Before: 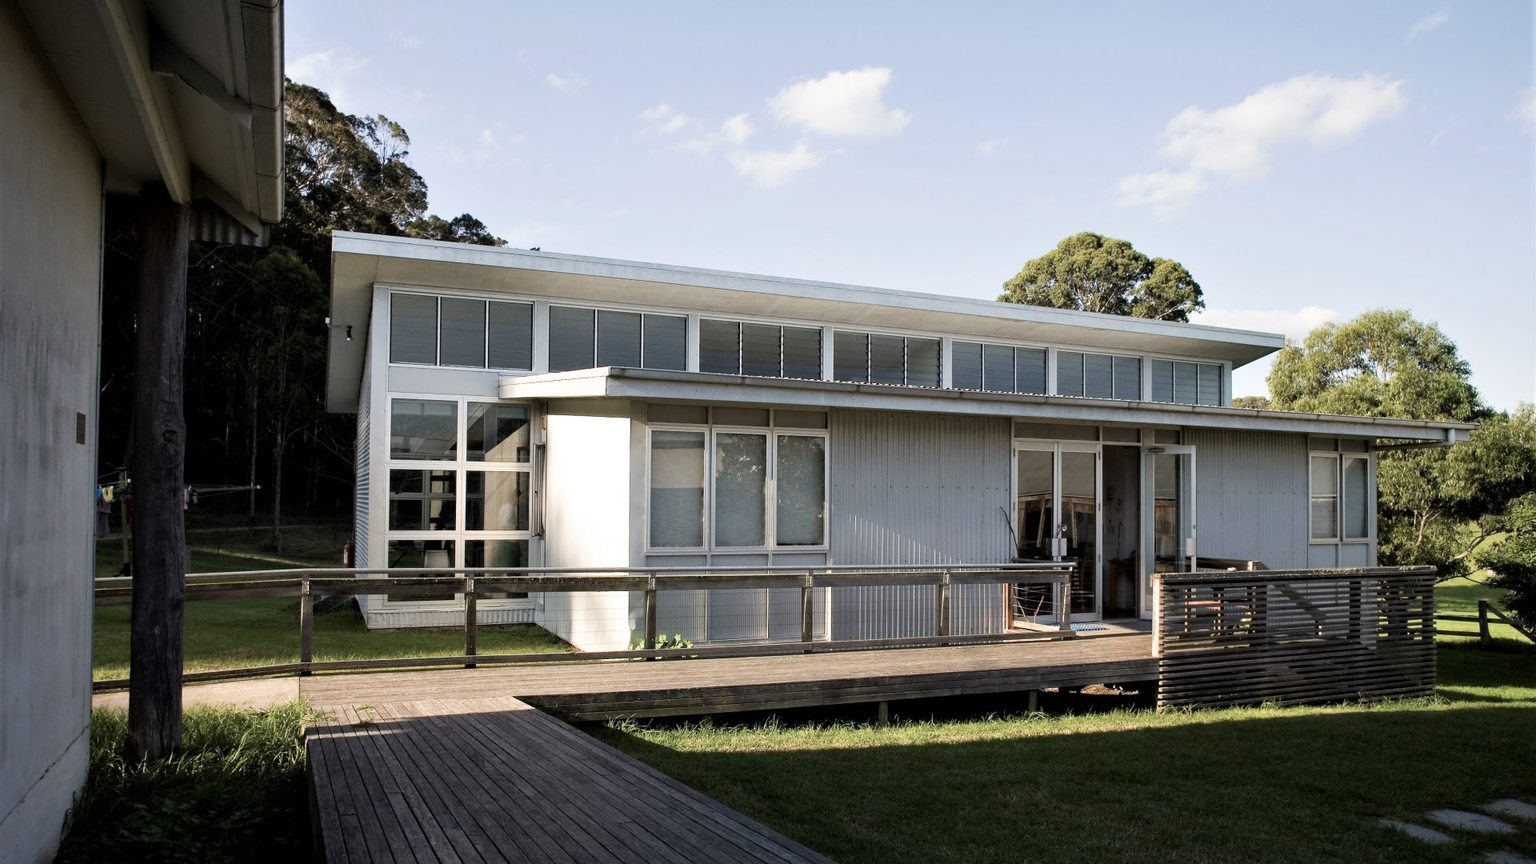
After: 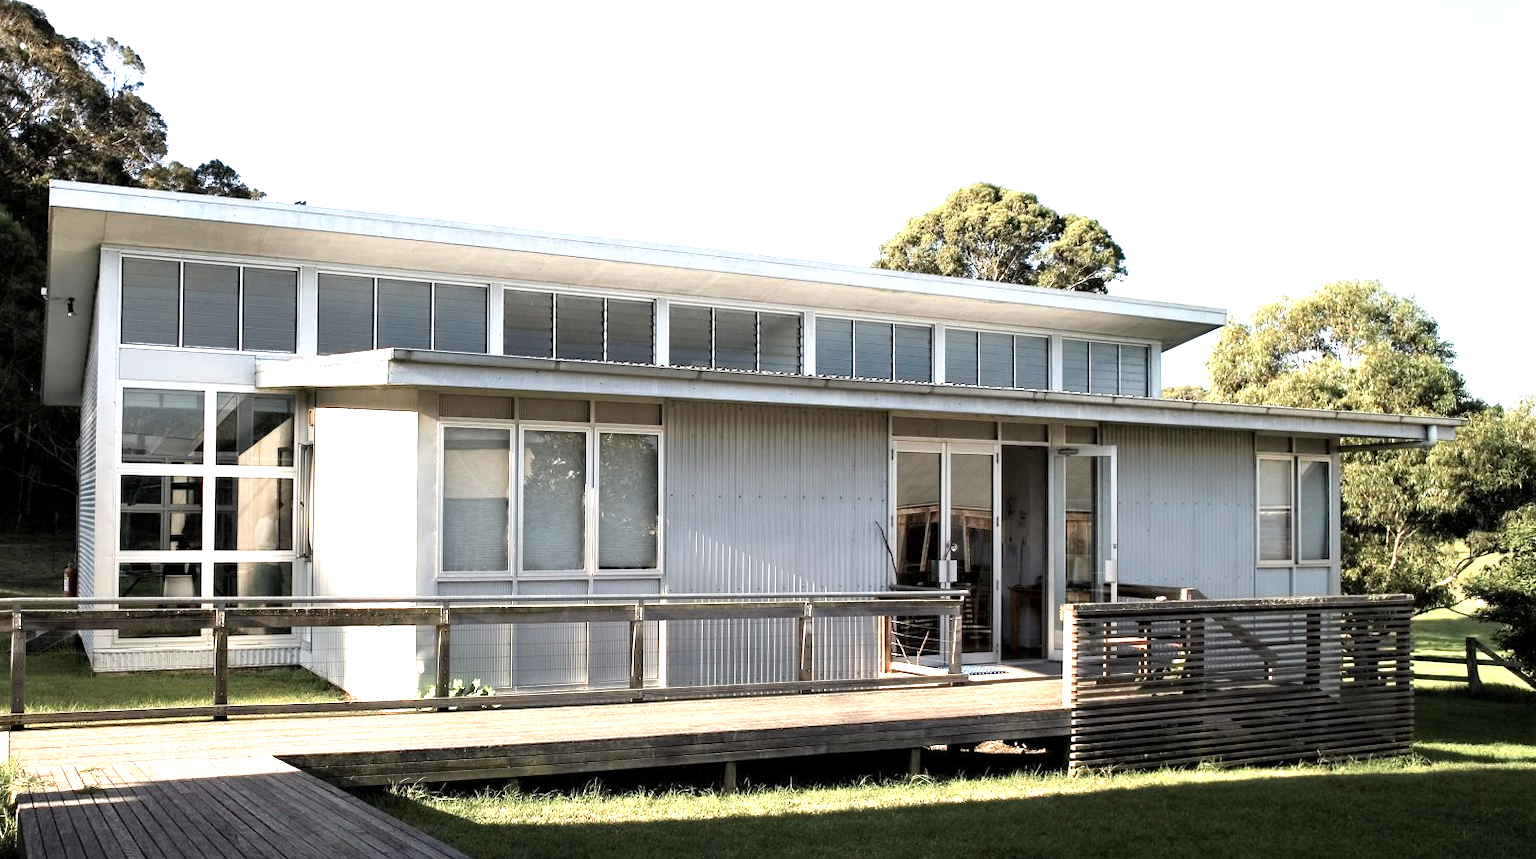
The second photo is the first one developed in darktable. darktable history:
crop: left 19.015%, top 9.827%, right 0%, bottom 9.566%
exposure: exposure 0.763 EV, compensate highlight preservation false
color zones: curves: ch0 [(0.018, 0.548) (0.197, 0.654) (0.425, 0.447) (0.605, 0.658) (0.732, 0.579)]; ch1 [(0.105, 0.531) (0.224, 0.531) (0.386, 0.39) (0.618, 0.456) (0.732, 0.456) (0.956, 0.421)]; ch2 [(0.039, 0.583) (0.215, 0.465) (0.399, 0.544) (0.465, 0.548) (0.614, 0.447) (0.724, 0.43) (0.882, 0.623) (0.956, 0.632)]
